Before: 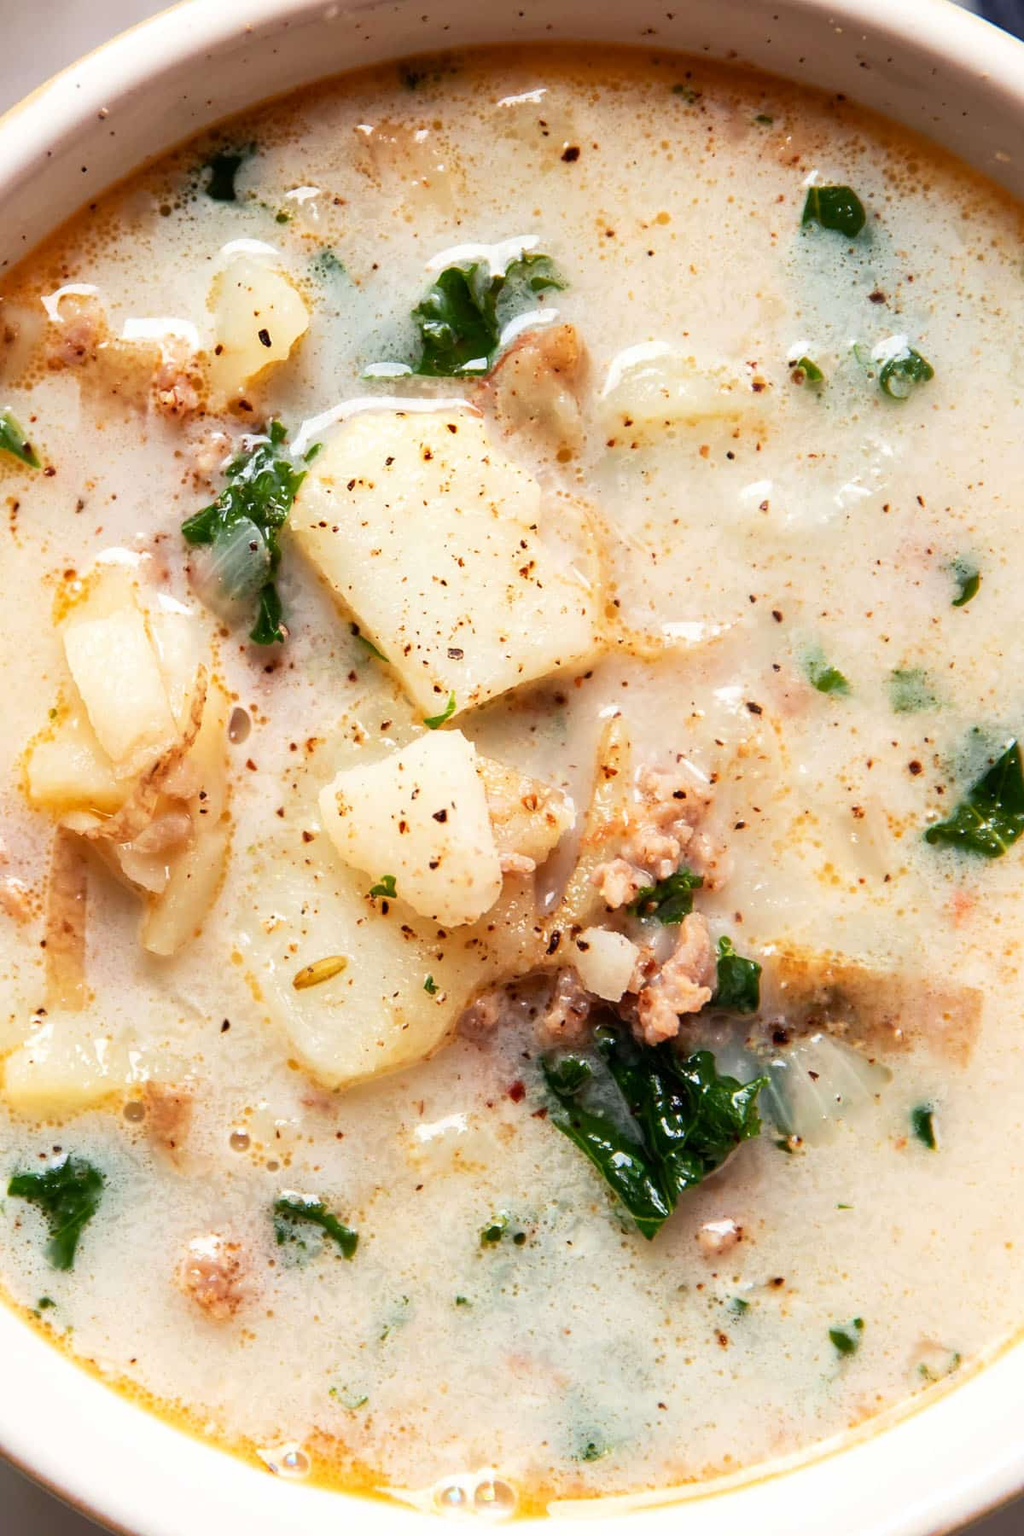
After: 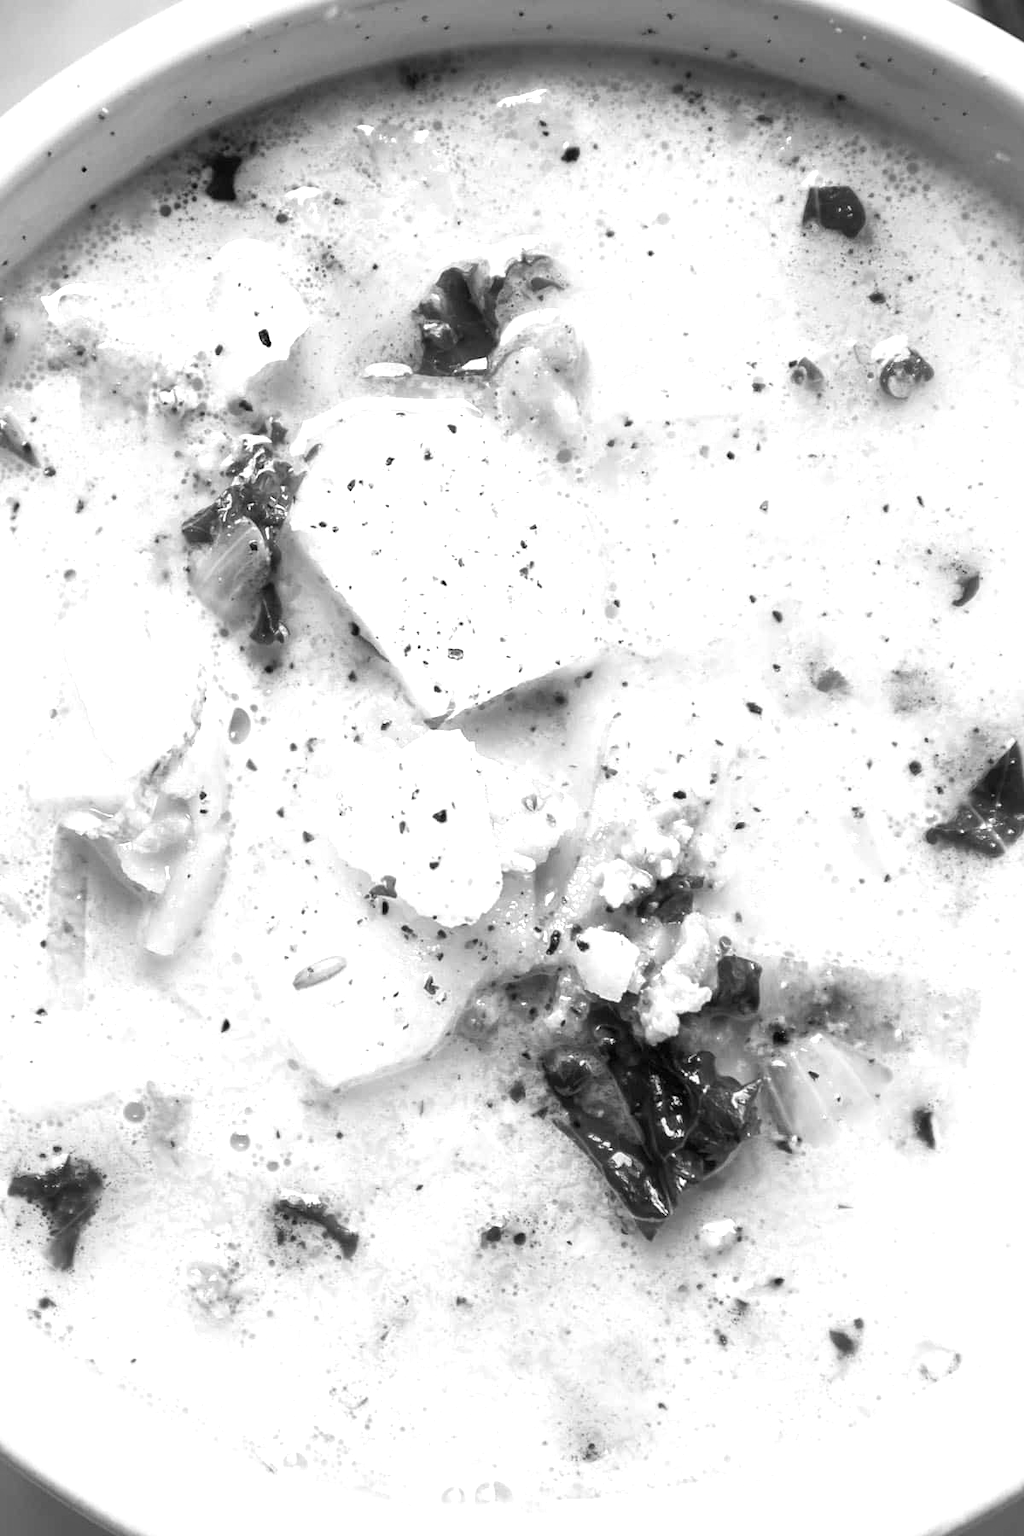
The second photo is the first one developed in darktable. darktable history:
tone equalizer: on, module defaults
exposure: black level correction 0, exposure 1.2 EV, compensate exposure bias true, compensate highlight preservation false
monochrome: a 79.32, b 81.83, size 1.1
